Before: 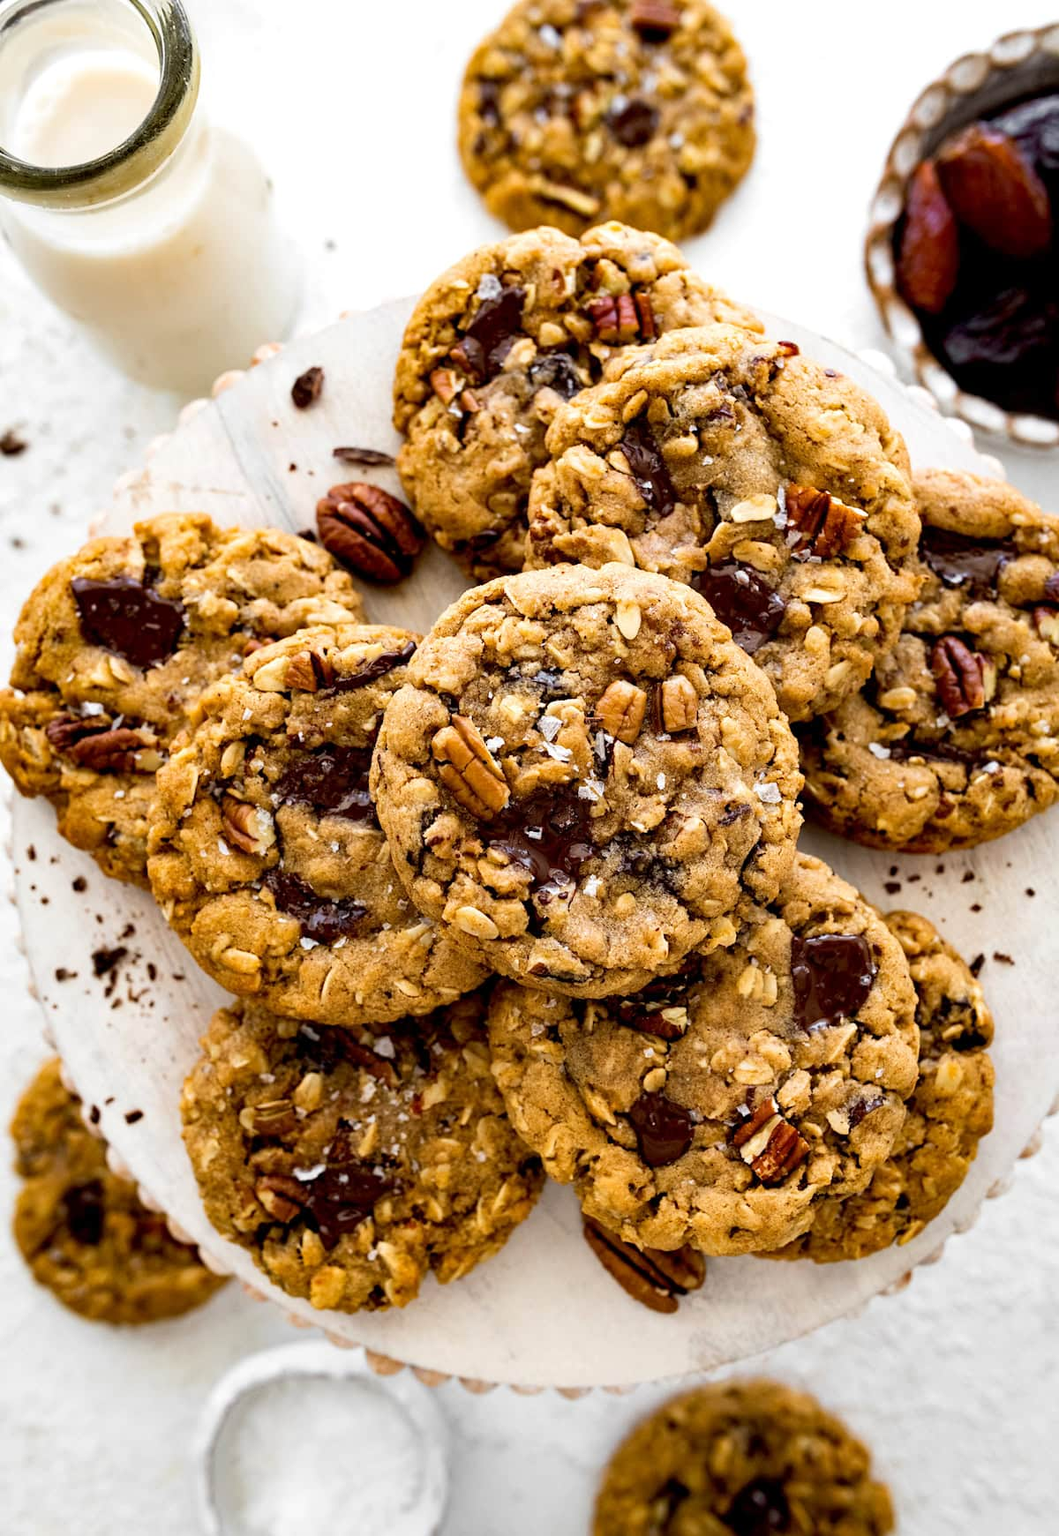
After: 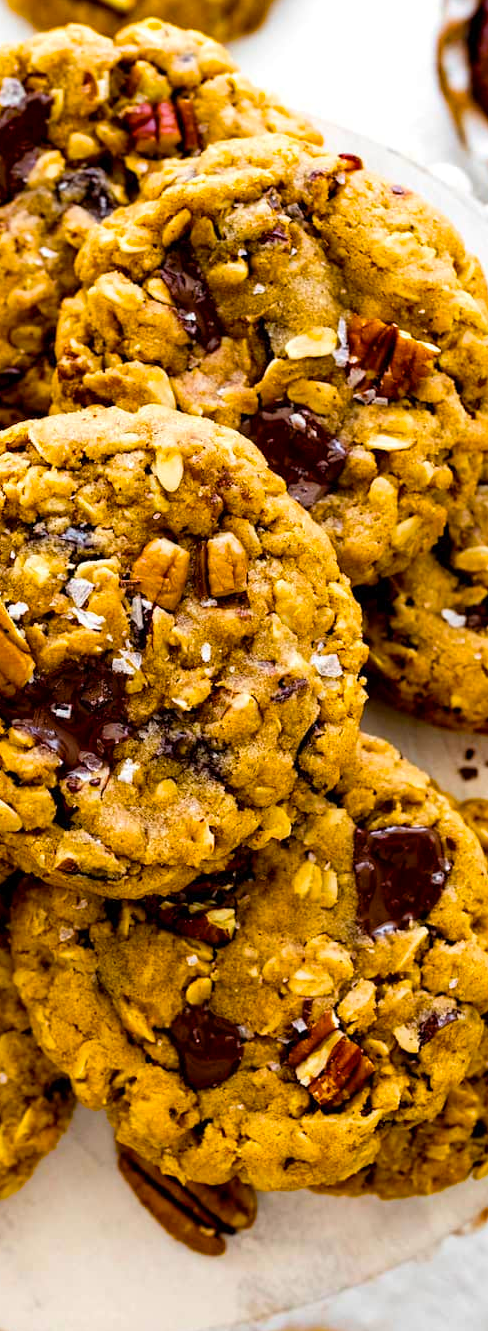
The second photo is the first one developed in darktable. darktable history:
color balance rgb: linear chroma grading › global chroma 15.211%, perceptual saturation grading › global saturation 30.705%, global vibrance 14.213%
crop: left 45.281%, top 13.396%, right 13.97%, bottom 10.142%
